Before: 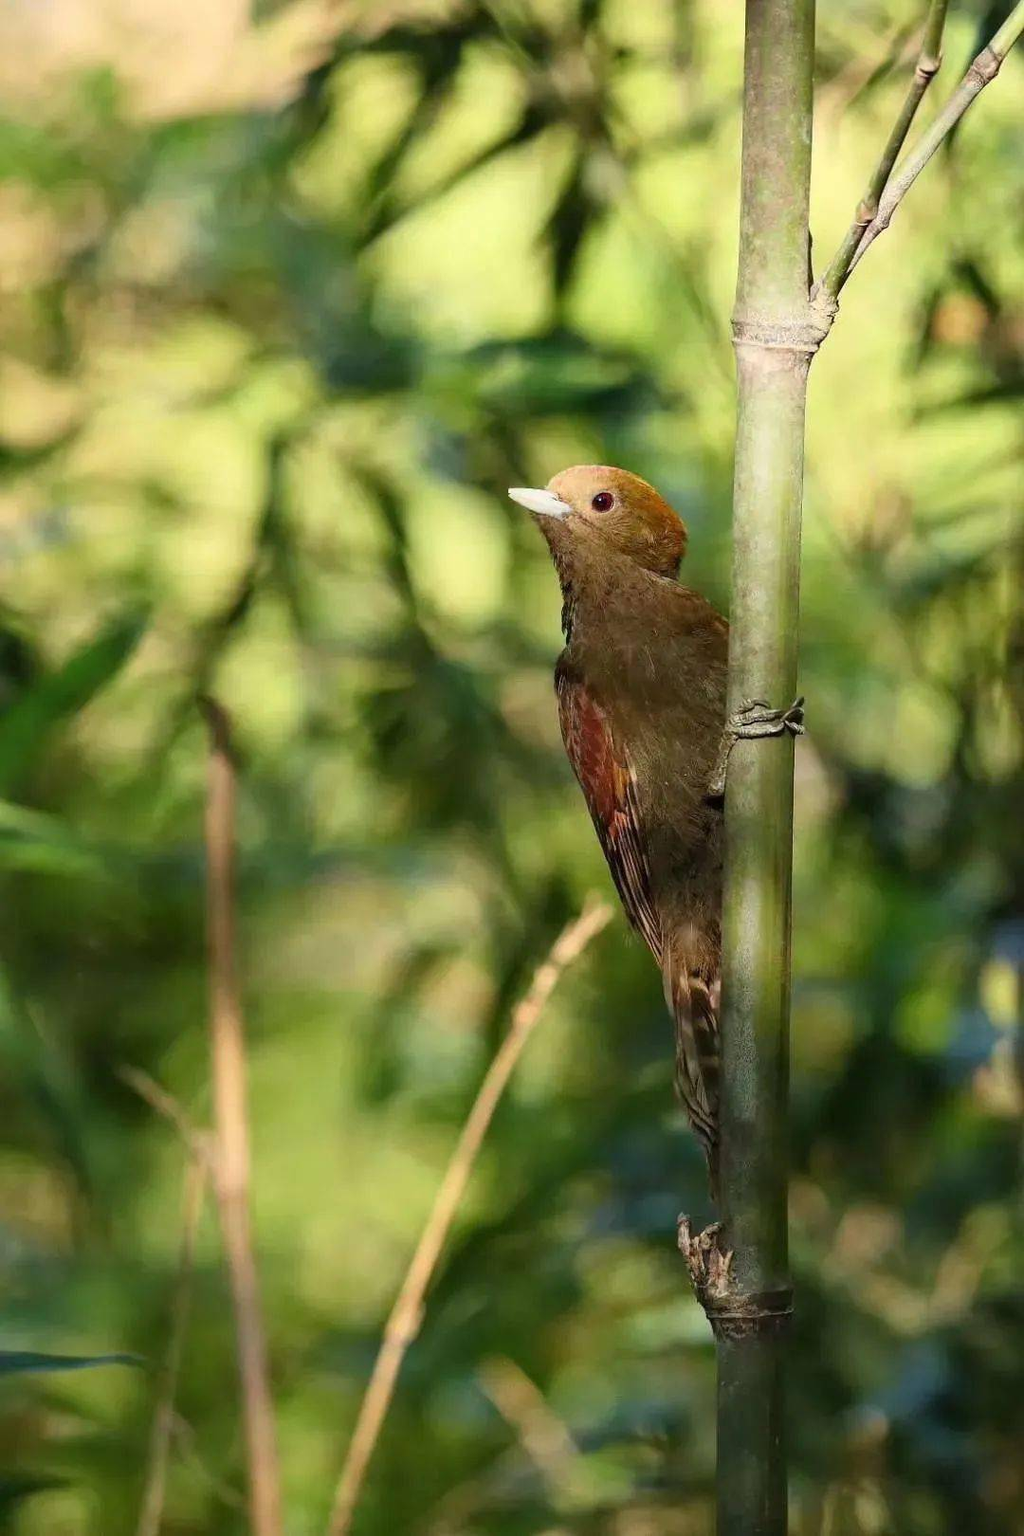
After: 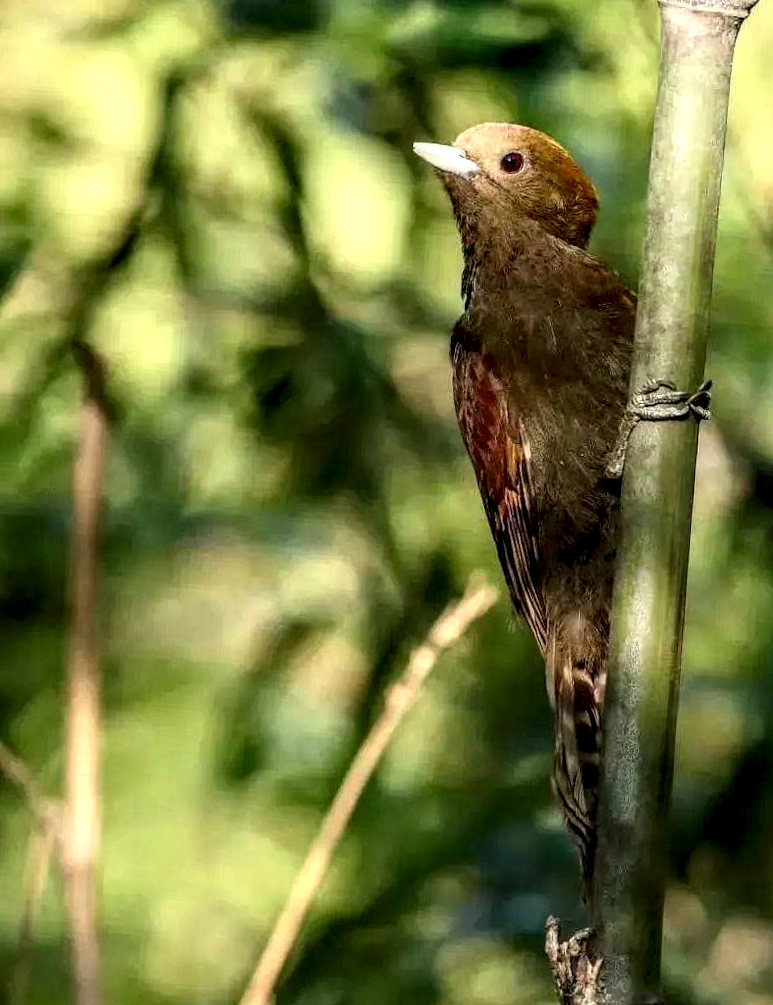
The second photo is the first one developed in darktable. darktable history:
local contrast: highlights 19%, detail 186%
crop and rotate: angle -3.37°, left 9.79%, top 20.73%, right 12.42%, bottom 11.82%
